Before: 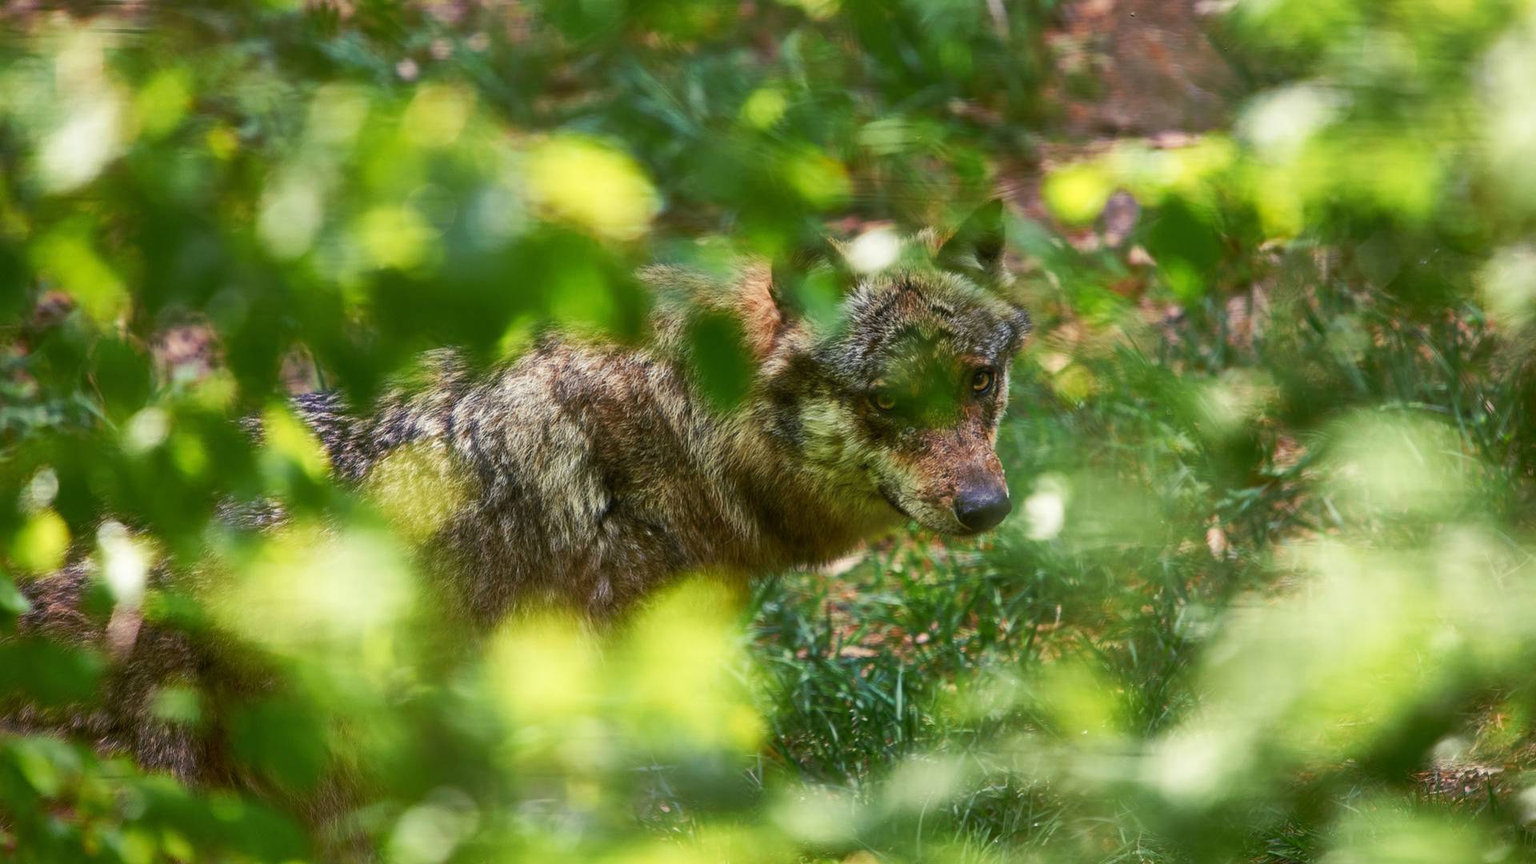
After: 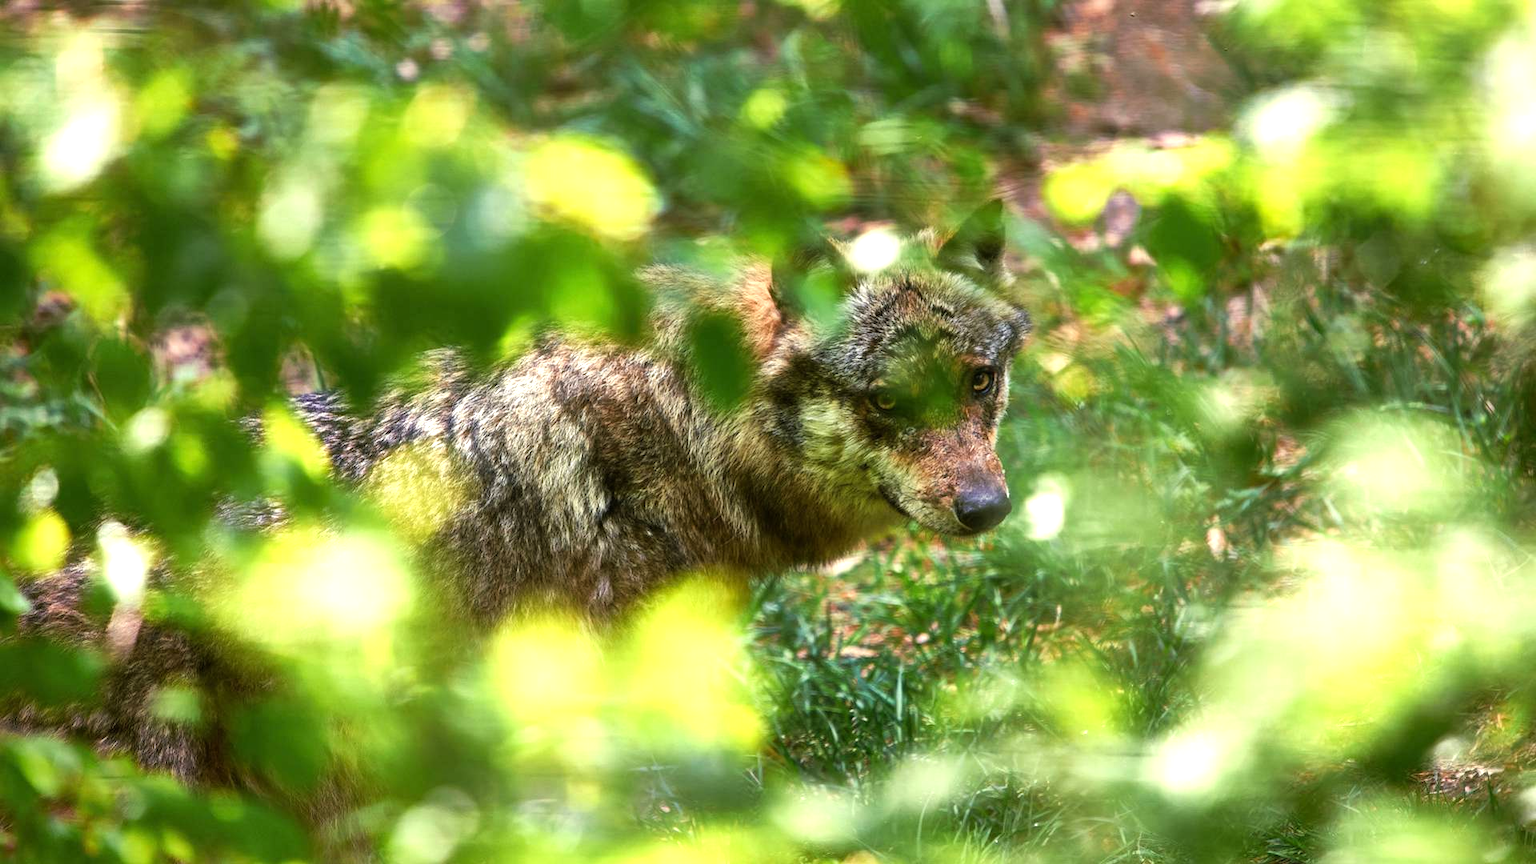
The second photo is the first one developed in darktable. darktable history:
tone equalizer: -8 EV -0.724 EV, -7 EV -0.711 EV, -6 EV -0.609 EV, -5 EV -0.404 EV, -3 EV 0.368 EV, -2 EV 0.6 EV, -1 EV 0.676 EV, +0 EV 0.767 EV
exposure: exposure 0.086 EV, compensate highlight preservation false
